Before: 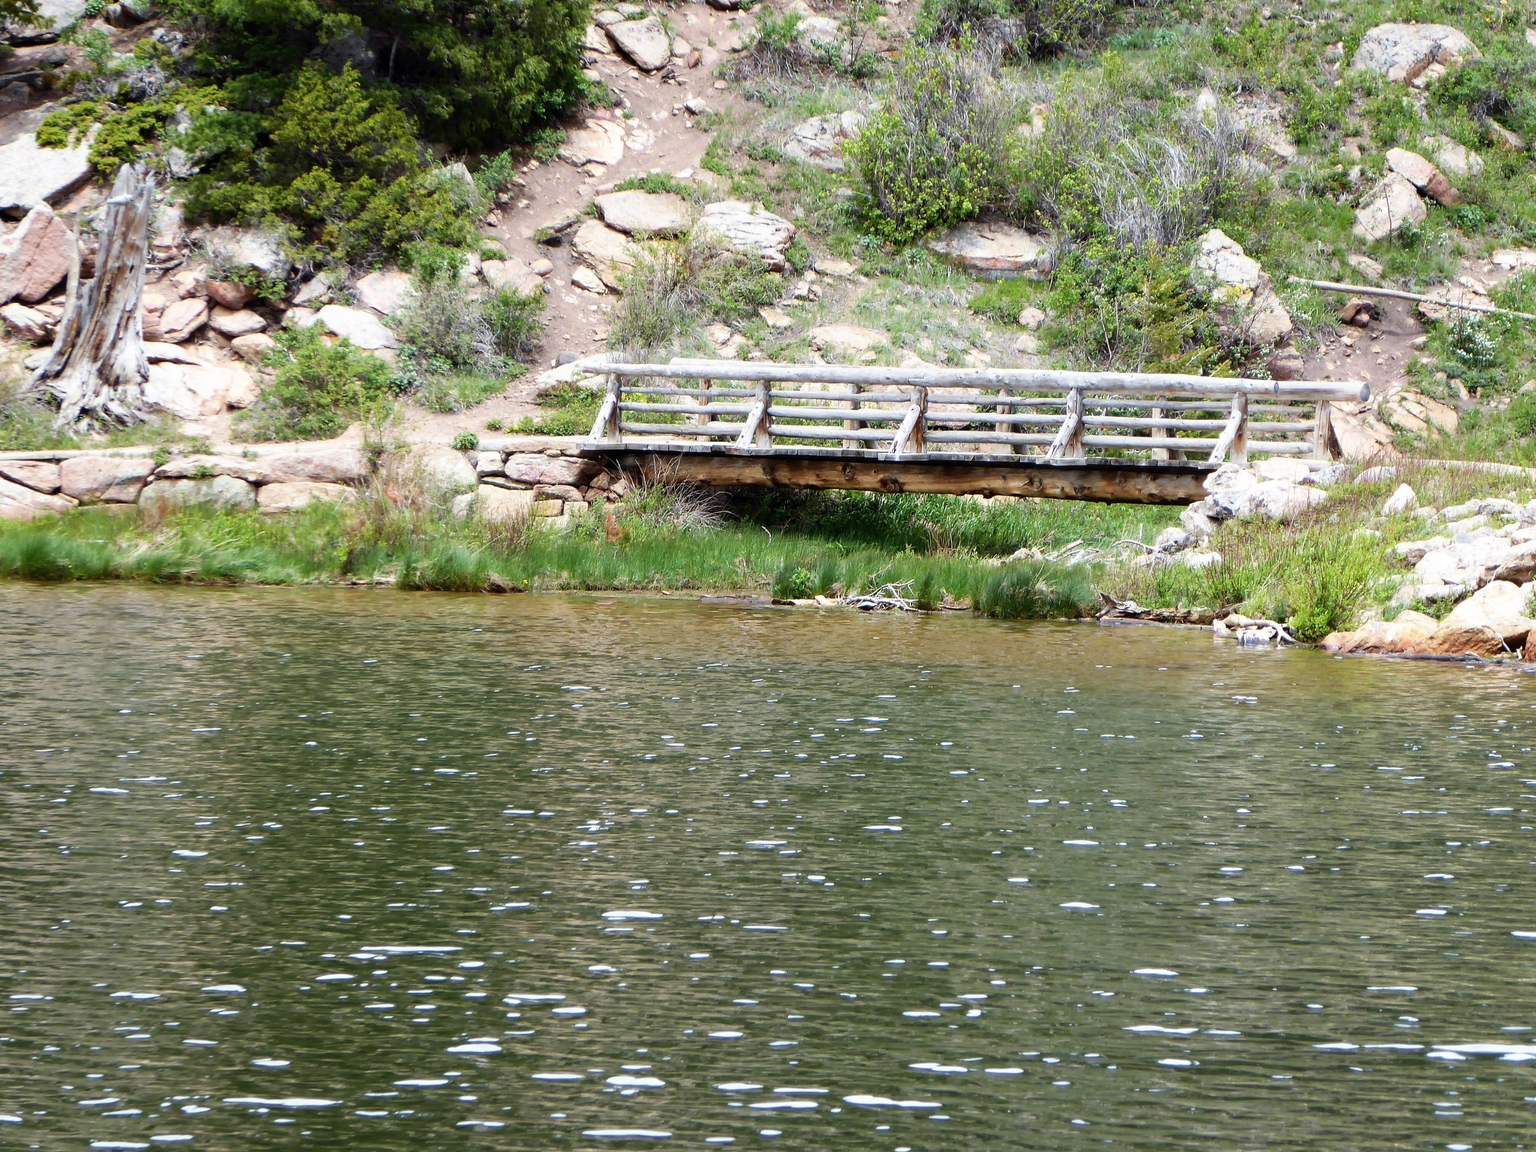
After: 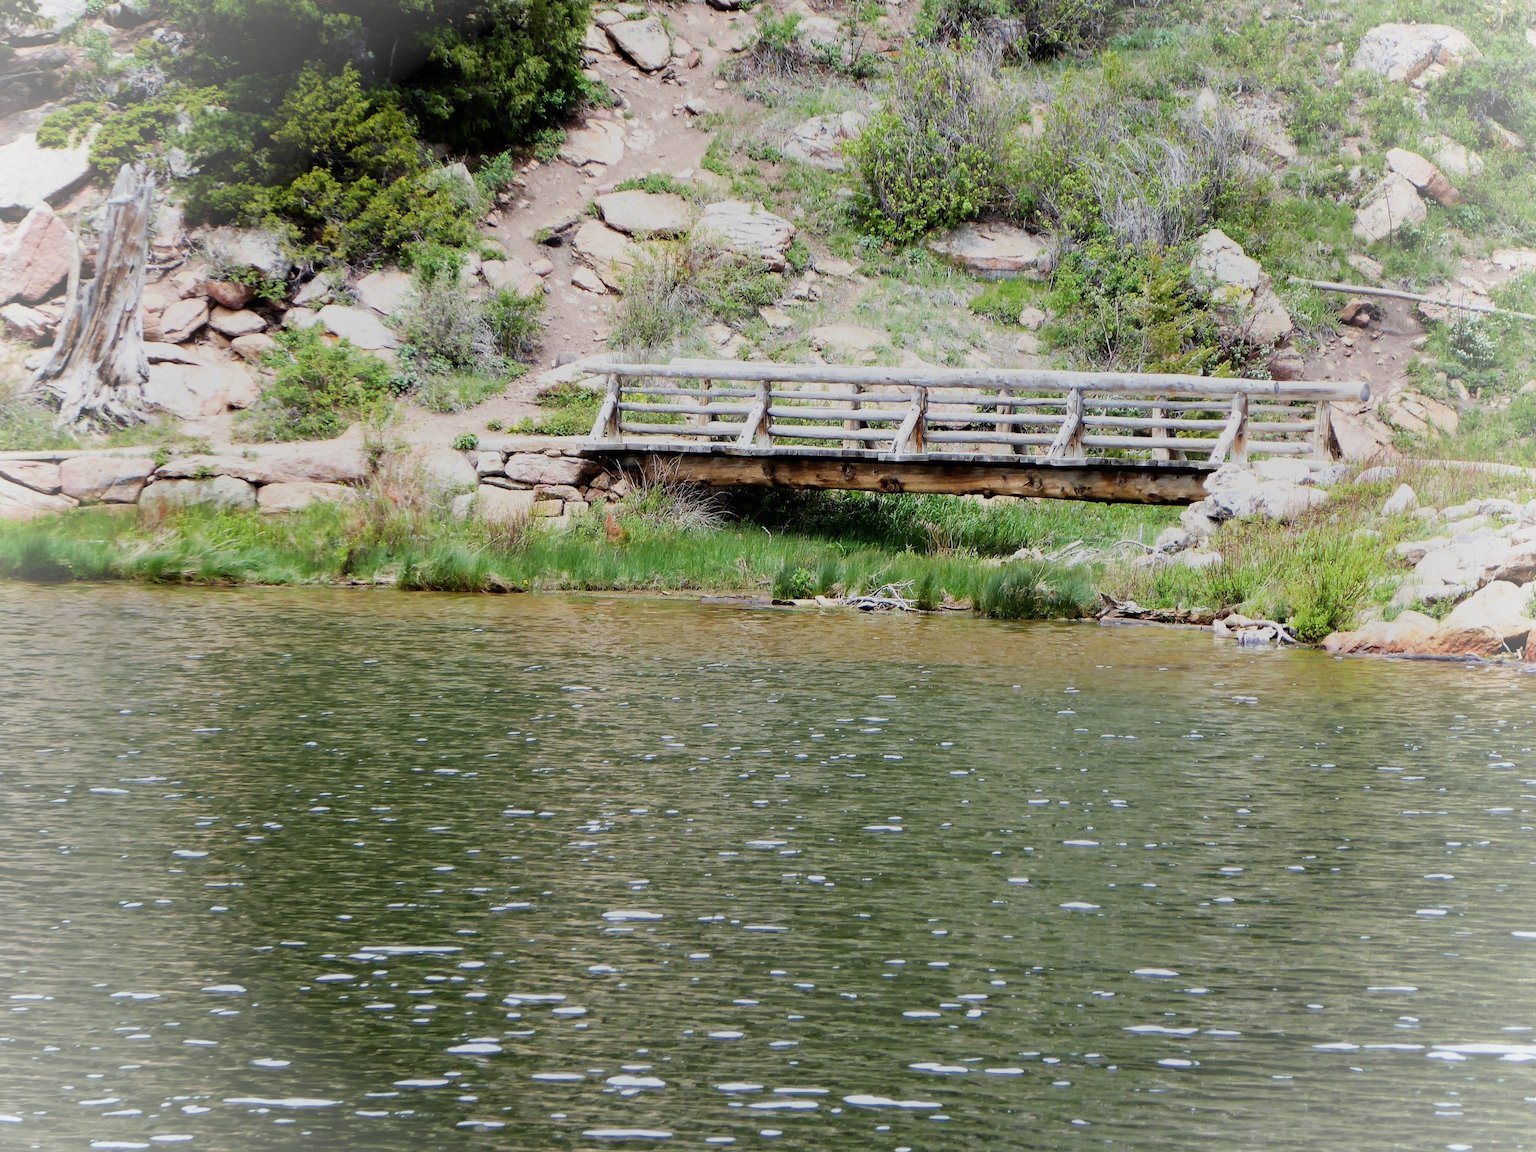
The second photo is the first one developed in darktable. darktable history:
filmic rgb: black relative exposure -16 EV, white relative exposure 6.18 EV, hardness 5.22, iterations of high-quality reconstruction 0
vignetting: brightness 0.315, saturation -0.002
